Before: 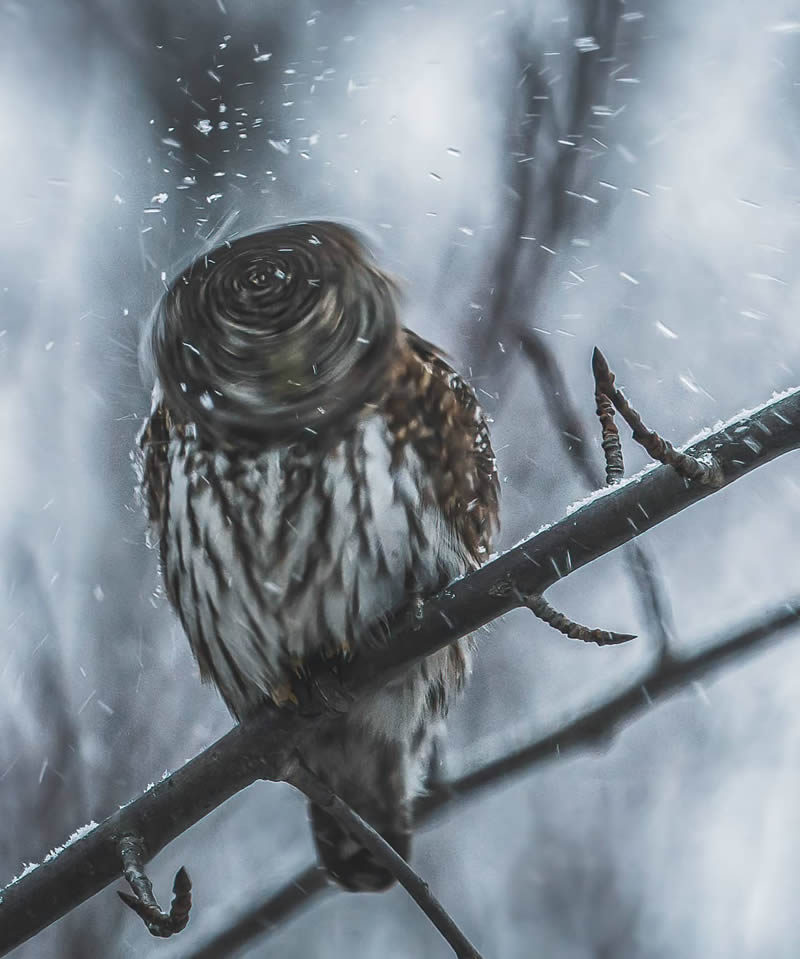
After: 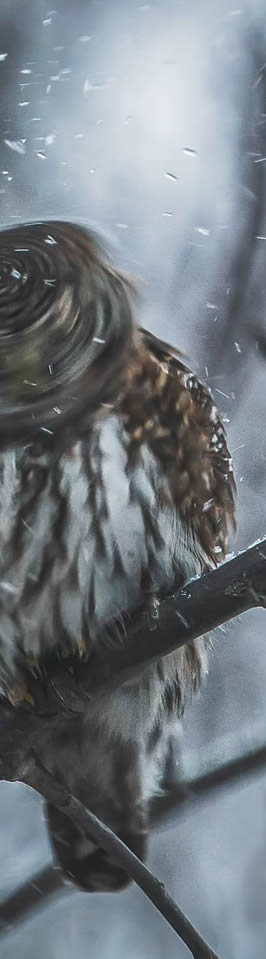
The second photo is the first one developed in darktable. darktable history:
crop: left 33.094%, right 33.592%
